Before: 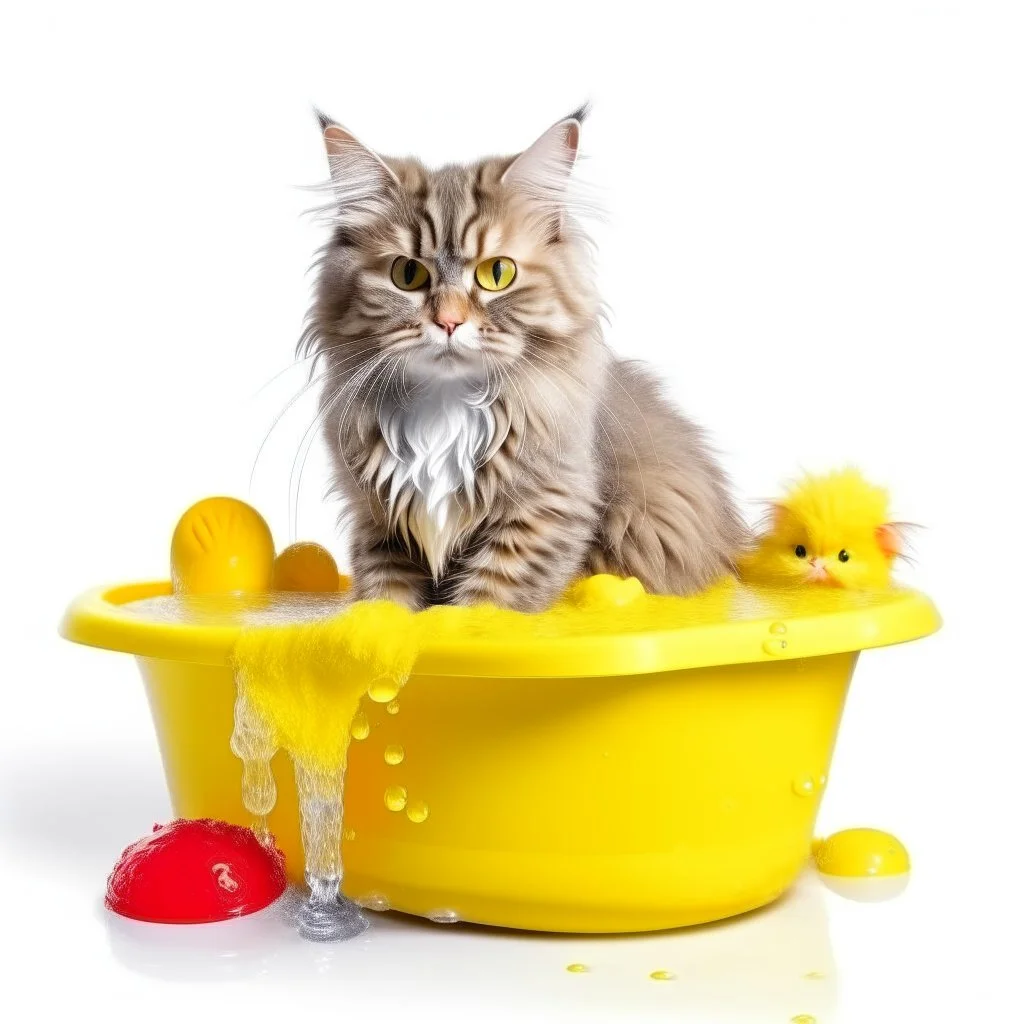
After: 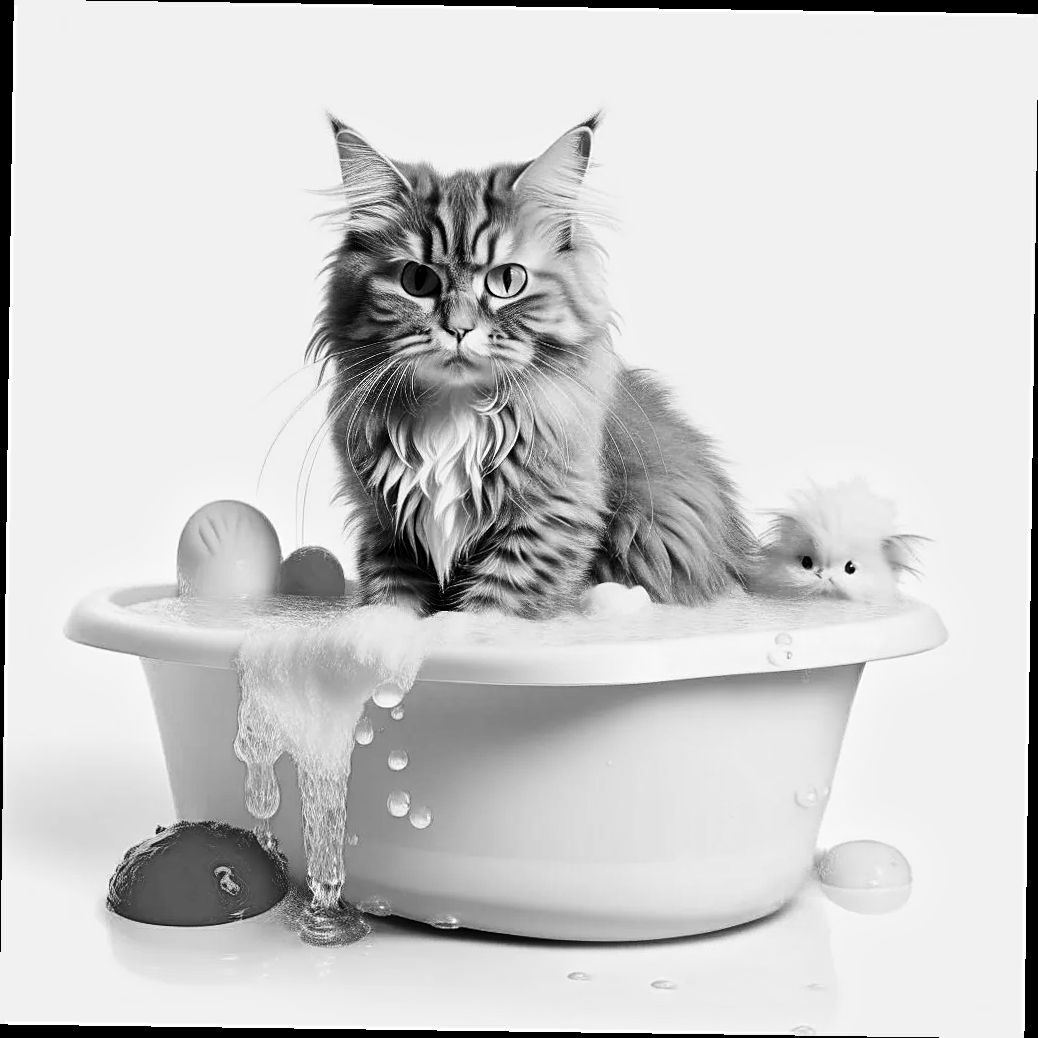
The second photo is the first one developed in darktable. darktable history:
sharpen: on, module defaults
contrast brightness saturation: contrast 0.19, brightness -0.24, saturation 0.11
monochrome: a 30.25, b 92.03
rotate and perspective: rotation 0.8°, automatic cropping off
